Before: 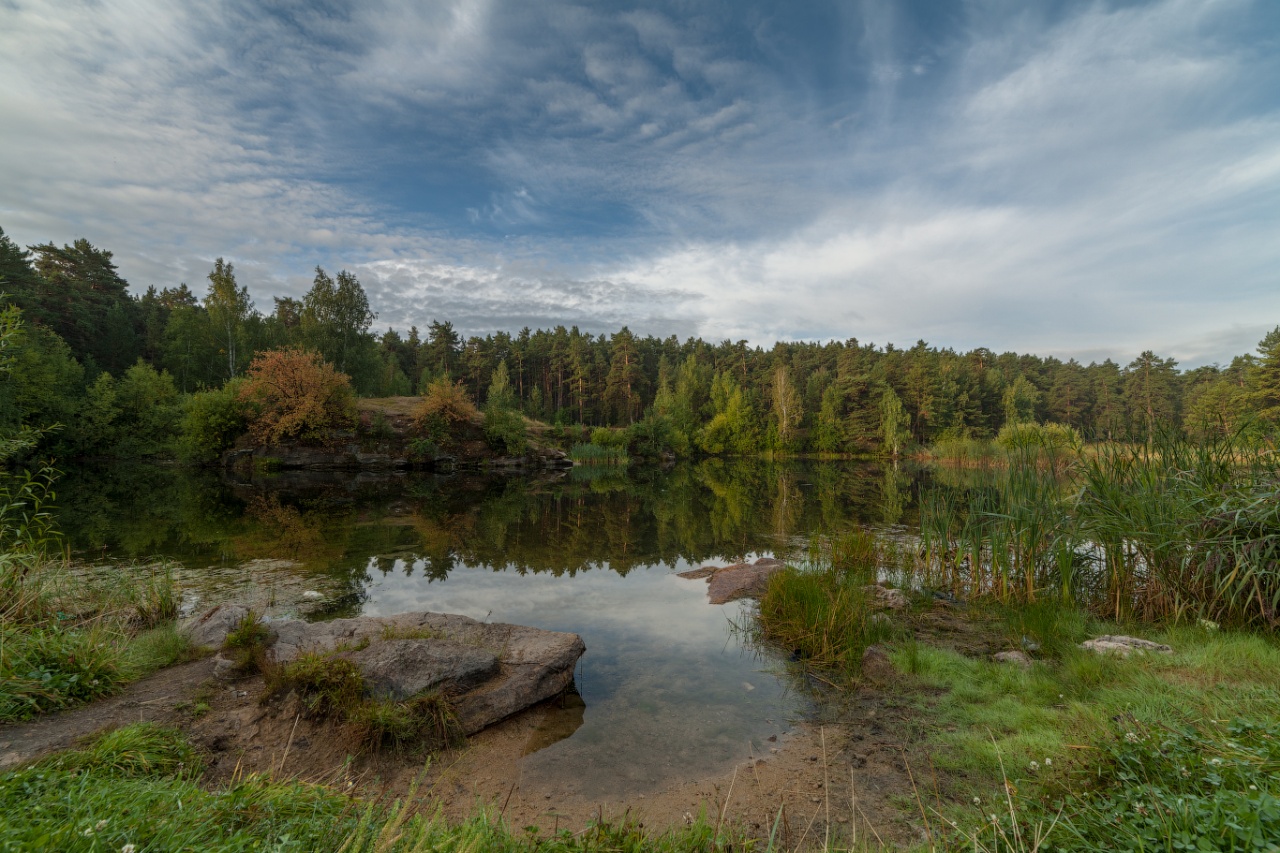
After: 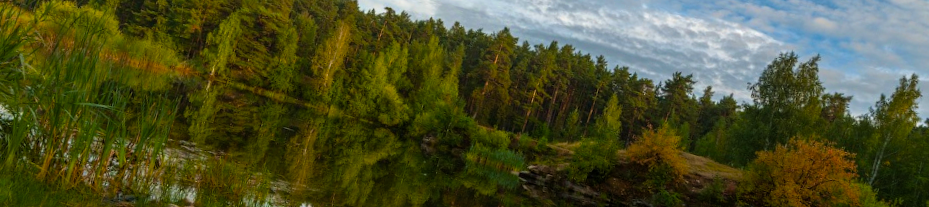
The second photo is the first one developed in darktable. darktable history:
crop and rotate: angle 16.12°, top 30.835%, bottom 35.653%
color balance rgb: linear chroma grading › global chroma 50%, perceptual saturation grading › global saturation 2.34%, global vibrance 6.64%, contrast 12.71%, saturation formula JzAzBz (2021)
velvia: on, module defaults
